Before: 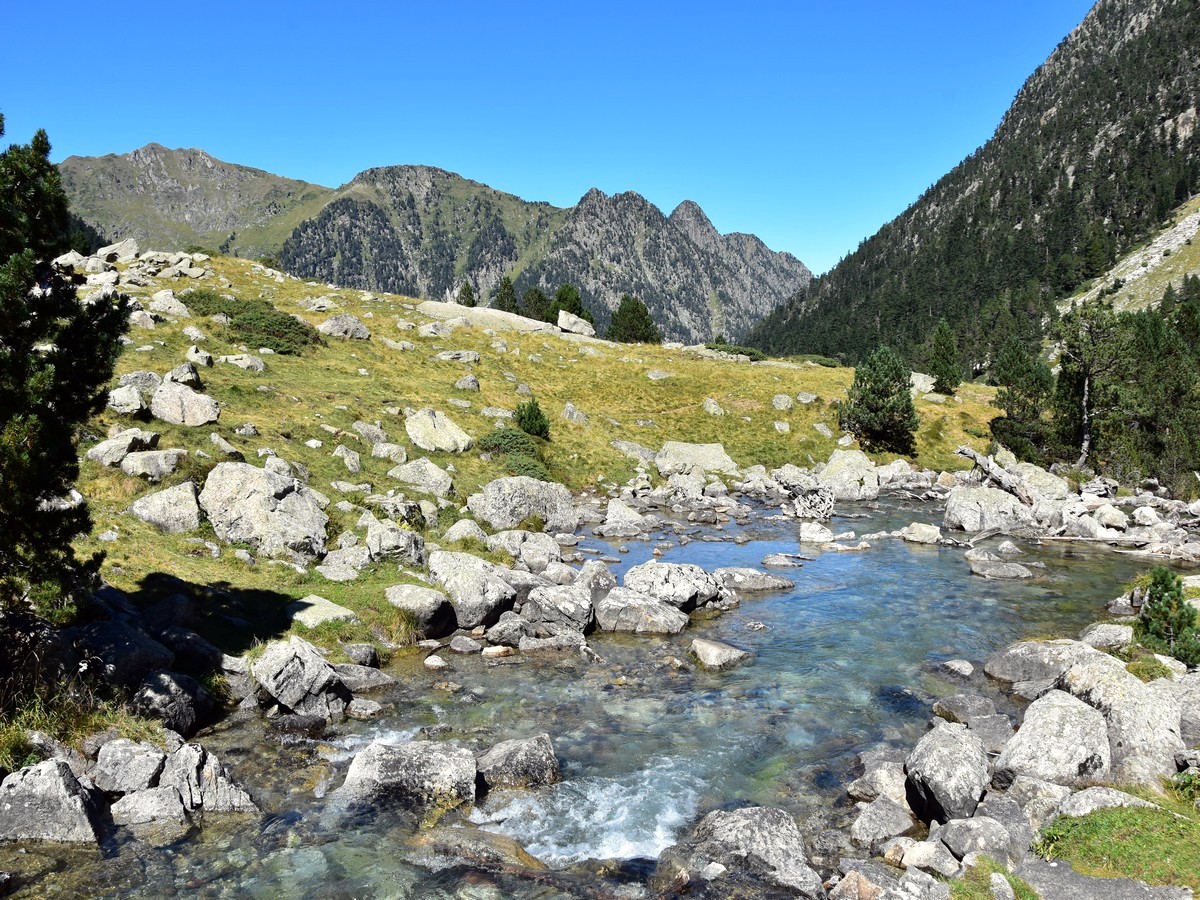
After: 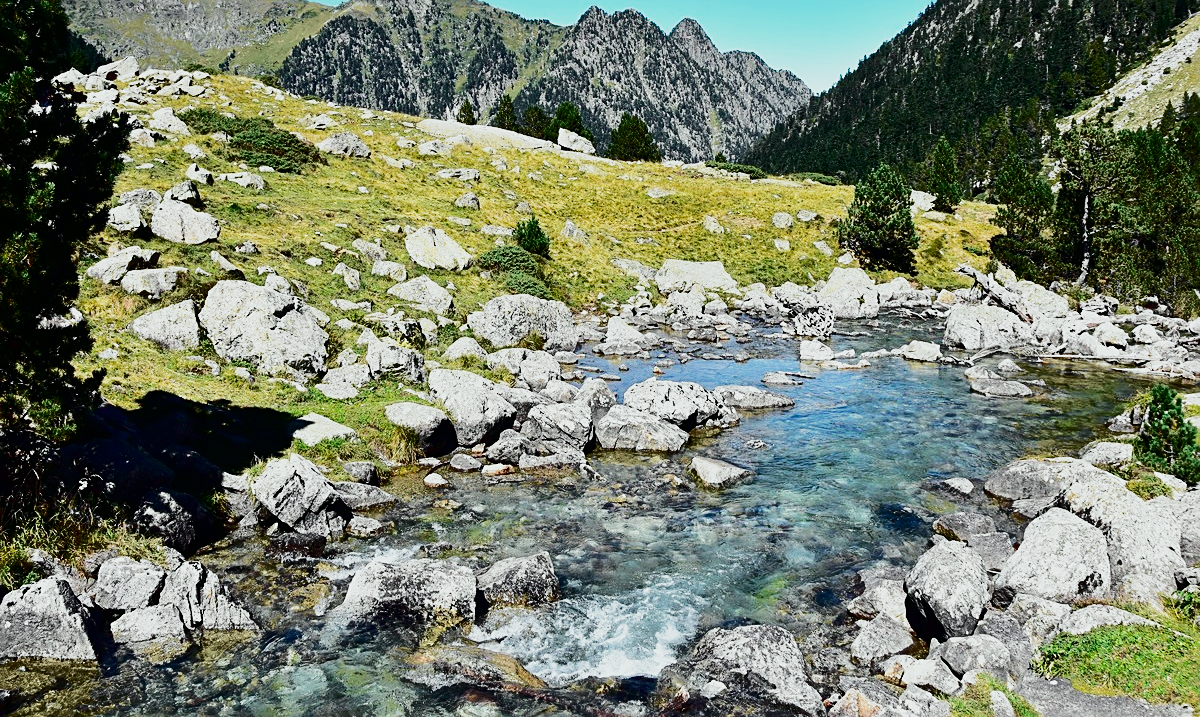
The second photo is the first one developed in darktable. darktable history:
tone curve: curves: ch0 [(0, 0.003) (0.211, 0.174) (0.482, 0.519) (0.843, 0.821) (0.992, 0.971)]; ch1 [(0, 0) (0.276, 0.206) (0.393, 0.364) (0.482, 0.477) (0.506, 0.5) (0.523, 0.523) (0.572, 0.592) (0.695, 0.767) (1, 1)]; ch2 [(0, 0) (0.438, 0.456) (0.498, 0.497) (0.536, 0.527) (0.562, 0.584) (0.619, 0.602) (0.698, 0.698) (1, 1)], color space Lab, independent channels
crop and rotate: top 20.311%
sharpen: on, module defaults
base curve: curves: ch0 [(0, 0) (0.088, 0.125) (0.176, 0.251) (0.354, 0.501) (0.613, 0.749) (1, 0.877)], preserve colors none
contrast brightness saturation: contrast 0.127, brightness -0.229, saturation 0.135
